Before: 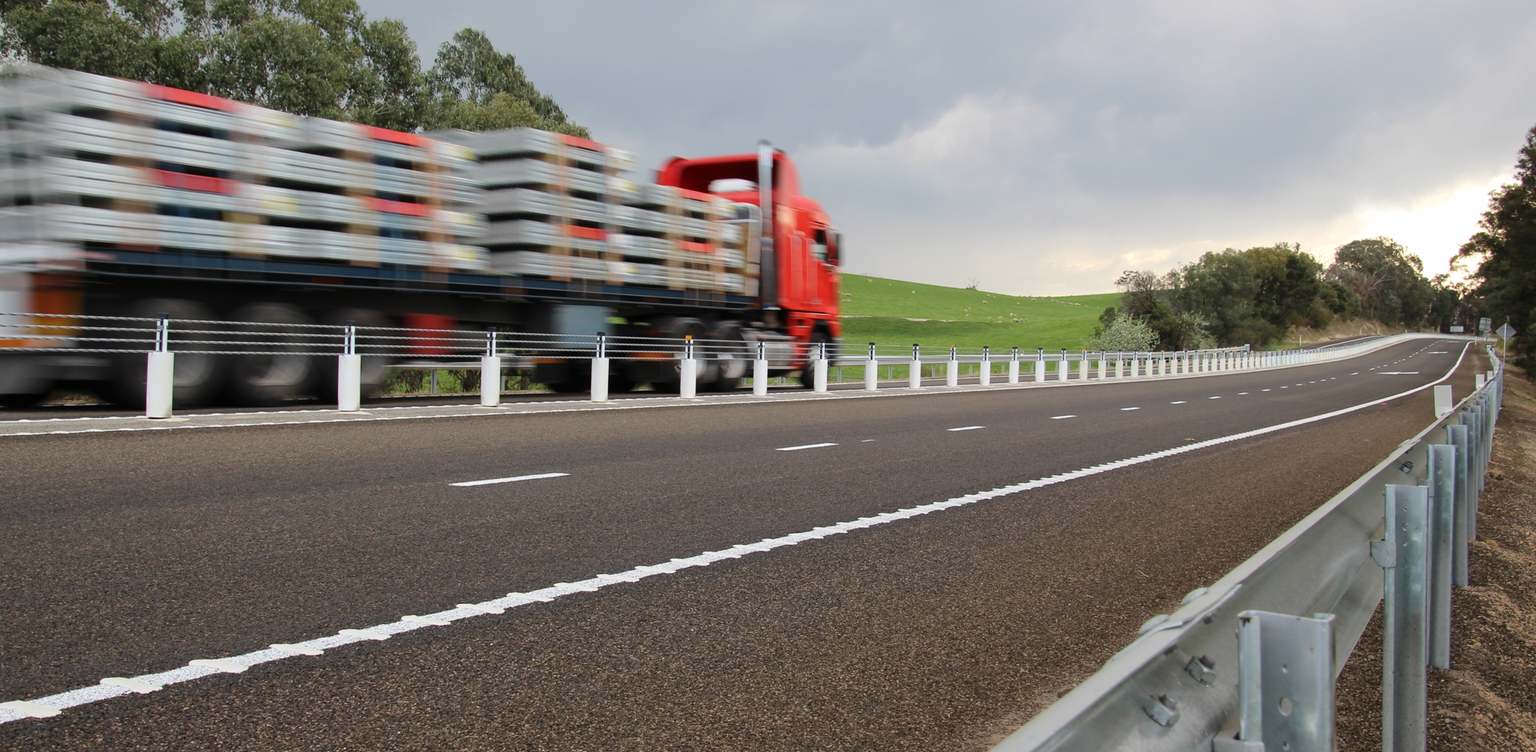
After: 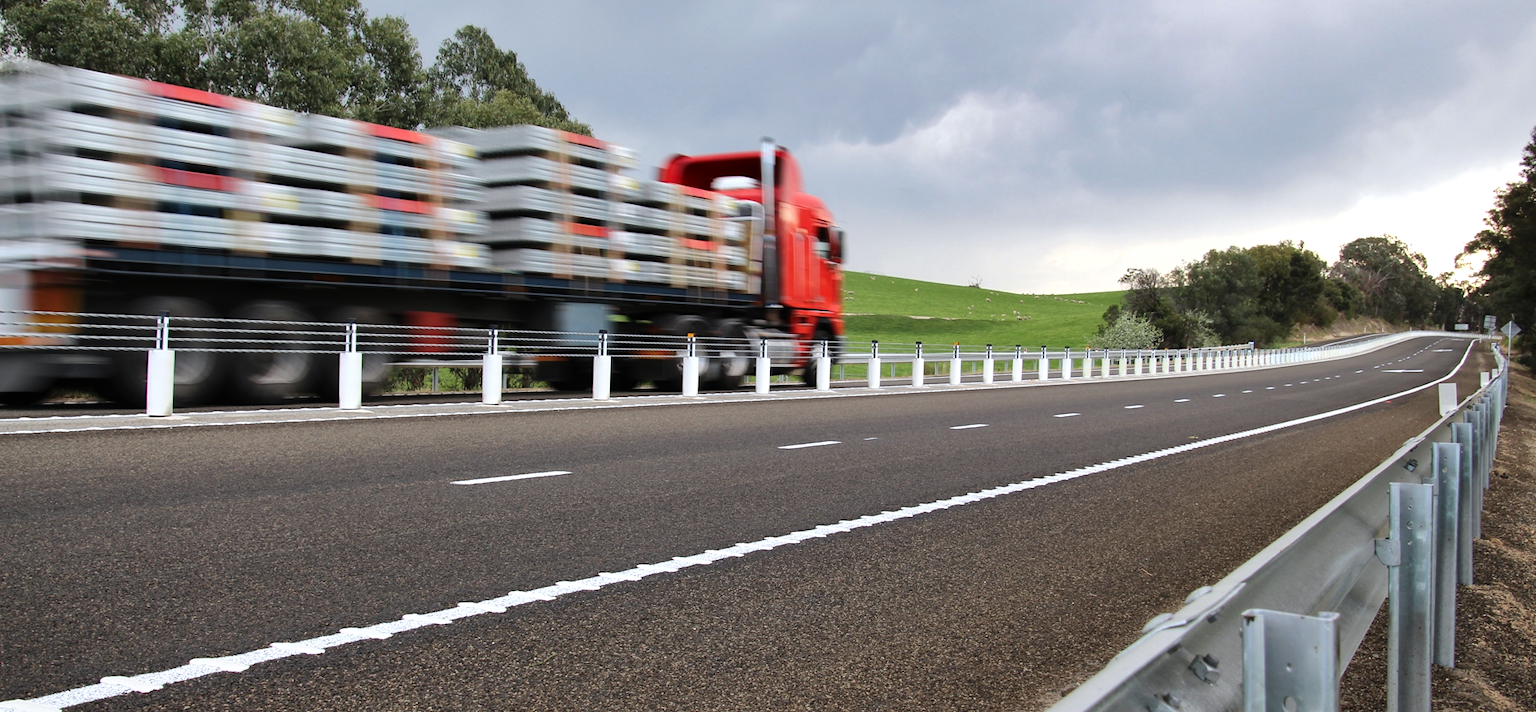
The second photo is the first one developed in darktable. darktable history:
shadows and highlights: soften with gaussian
white balance: red 0.983, blue 1.036
crop: top 0.448%, right 0.264%, bottom 5.045%
tone equalizer: -8 EV -0.417 EV, -7 EV -0.389 EV, -6 EV -0.333 EV, -5 EV -0.222 EV, -3 EV 0.222 EV, -2 EV 0.333 EV, -1 EV 0.389 EV, +0 EV 0.417 EV, edges refinement/feathering 500, mask exposure compensation -1.57 EV, preserve details no
